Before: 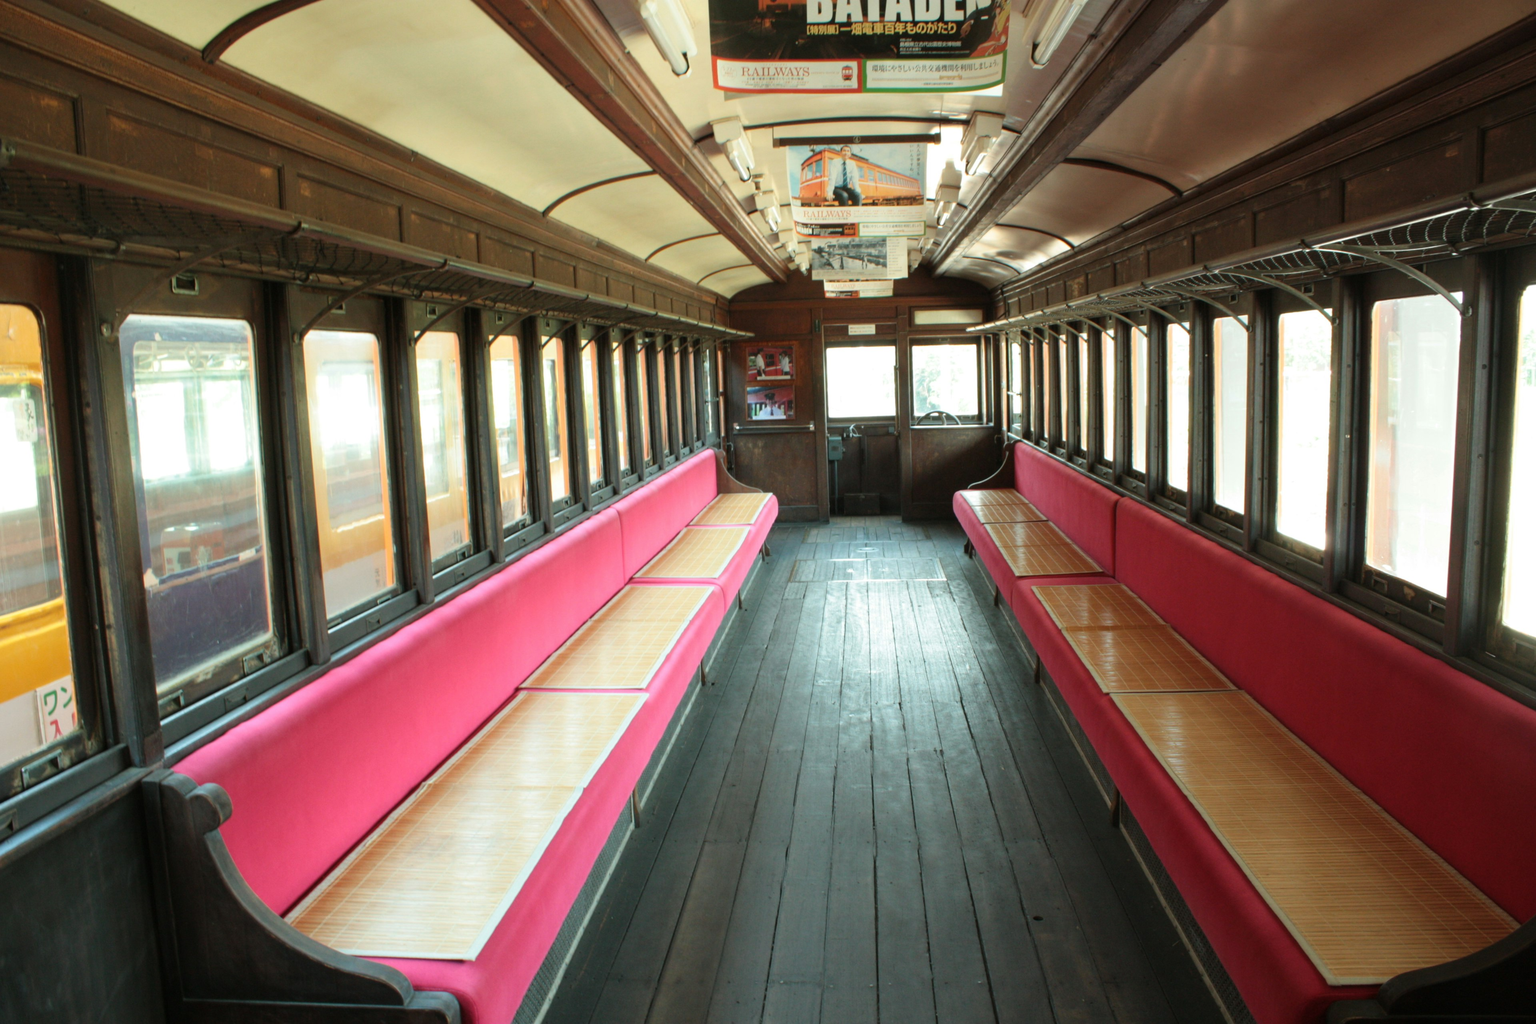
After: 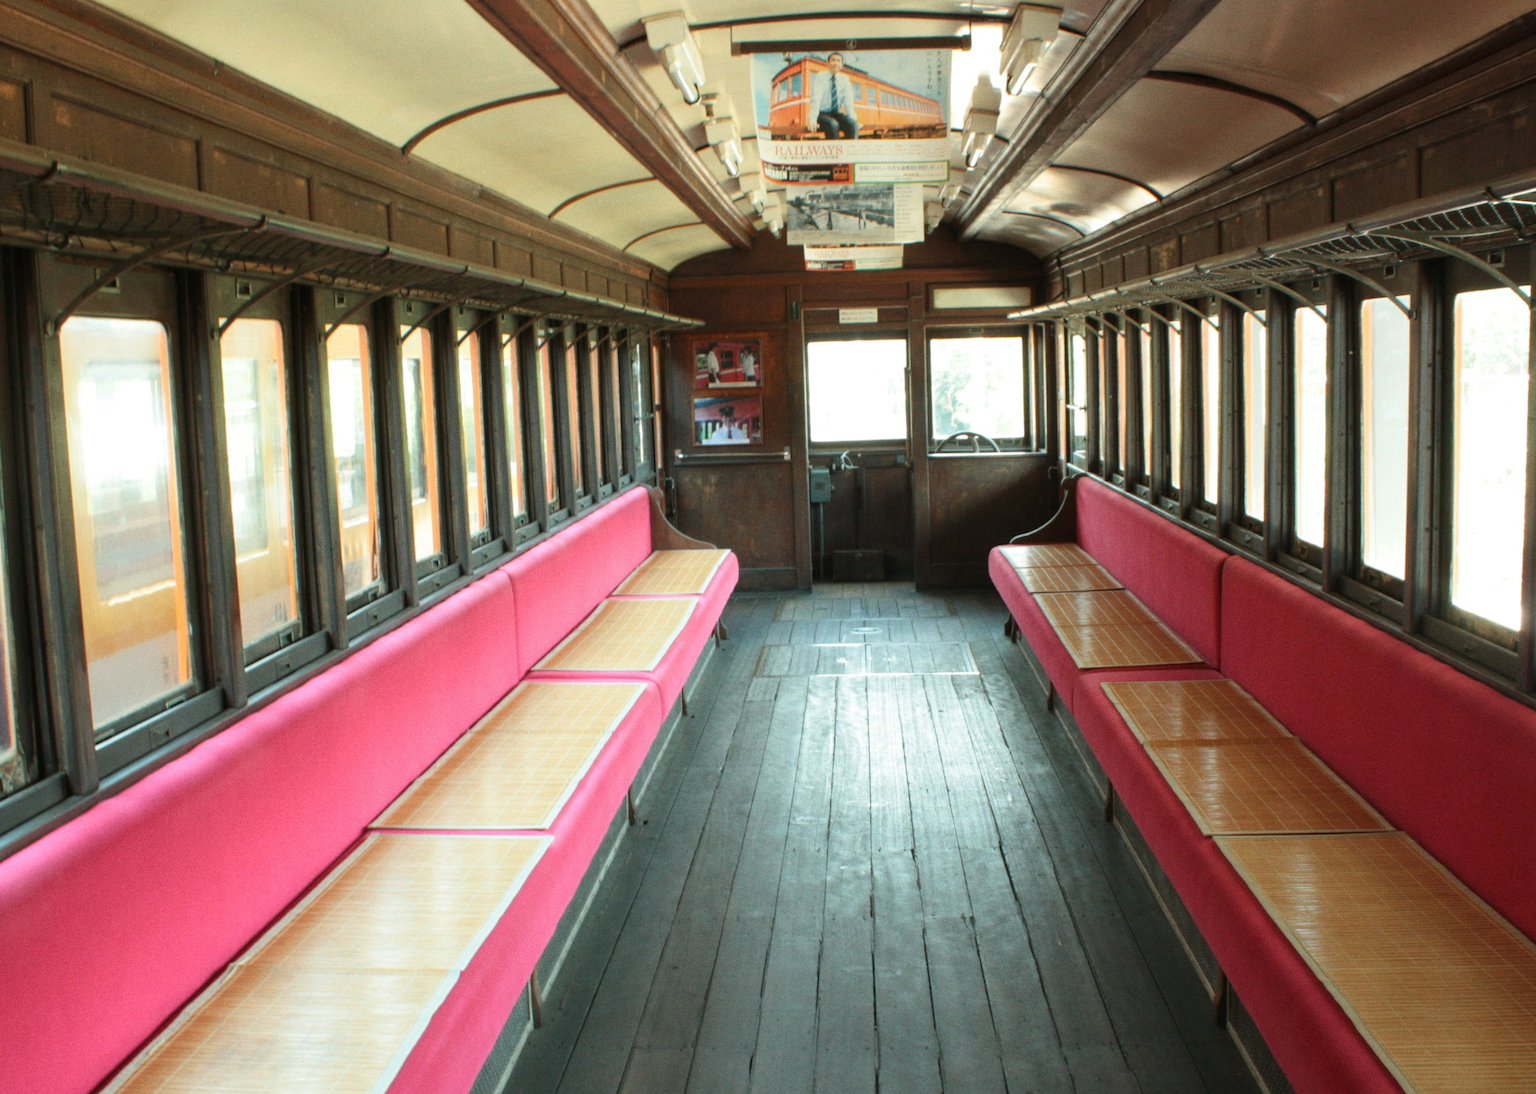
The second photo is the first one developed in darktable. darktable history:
grain: coarseness 0.09 ISO
crop and rotate: left 17.046%, top 10.659%, right 12.989%, bottom 14.553%
white balance: emerald 1
